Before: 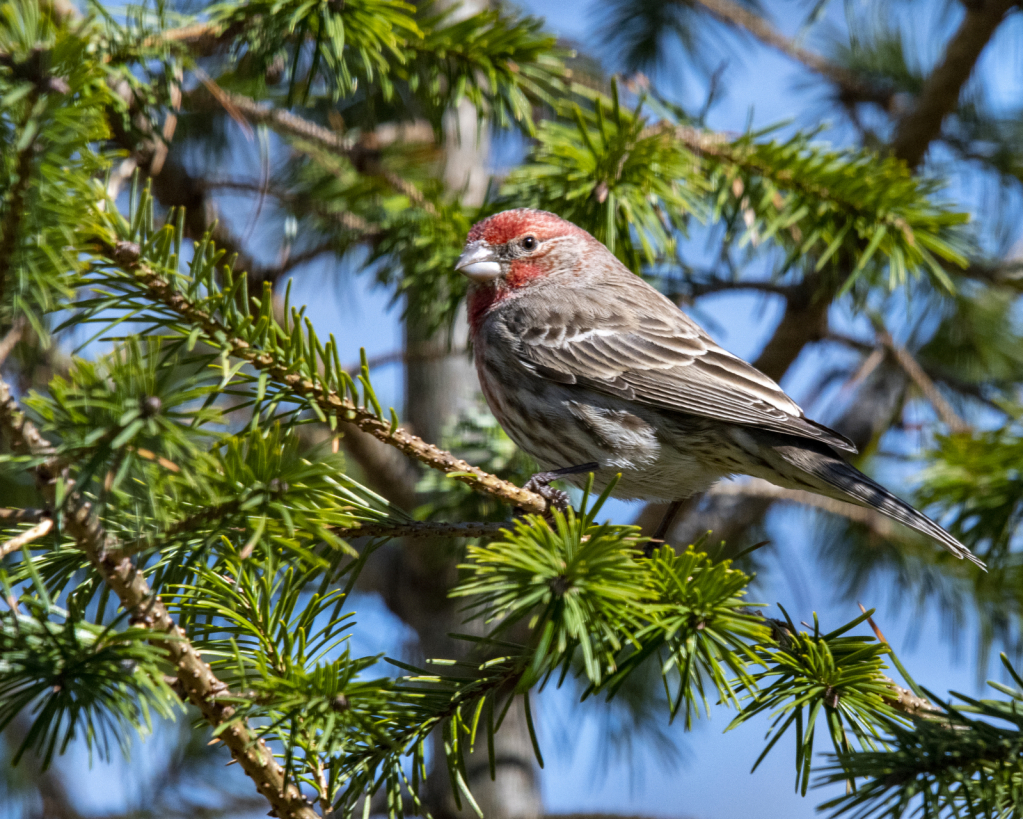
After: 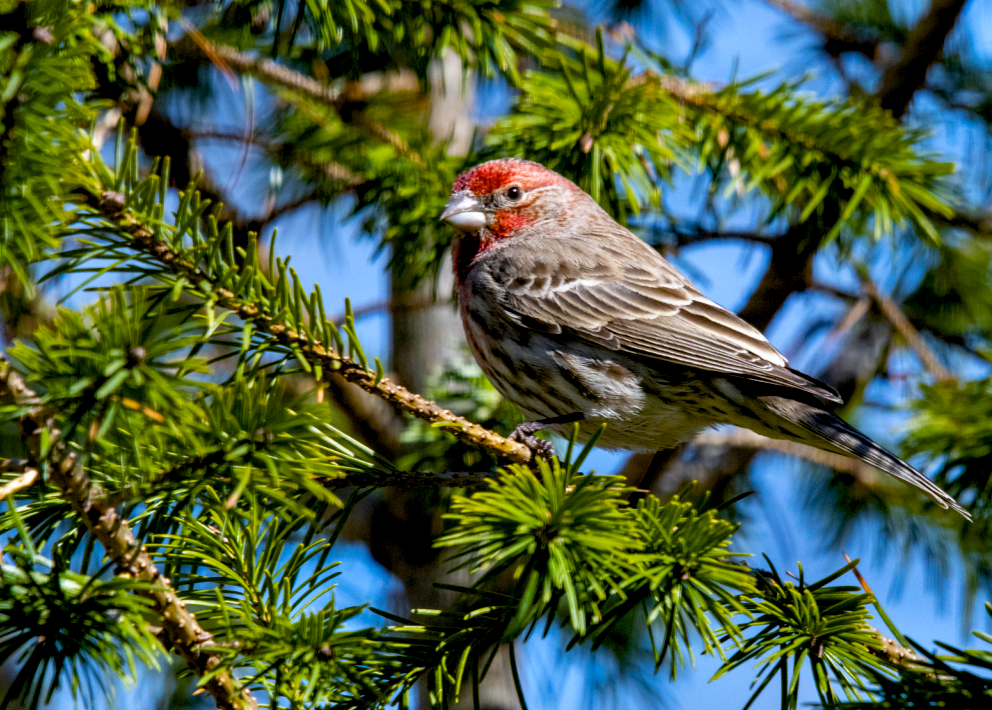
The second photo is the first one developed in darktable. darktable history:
color balance rgb: global offset › luminance -1.426%, perceptual saturation grading › global saturation 36.297%, perceptual saturation grading › shadows 34.66%
crop: left 1.48%, top 6.108%, right 1.474%, bottom 7.191%
